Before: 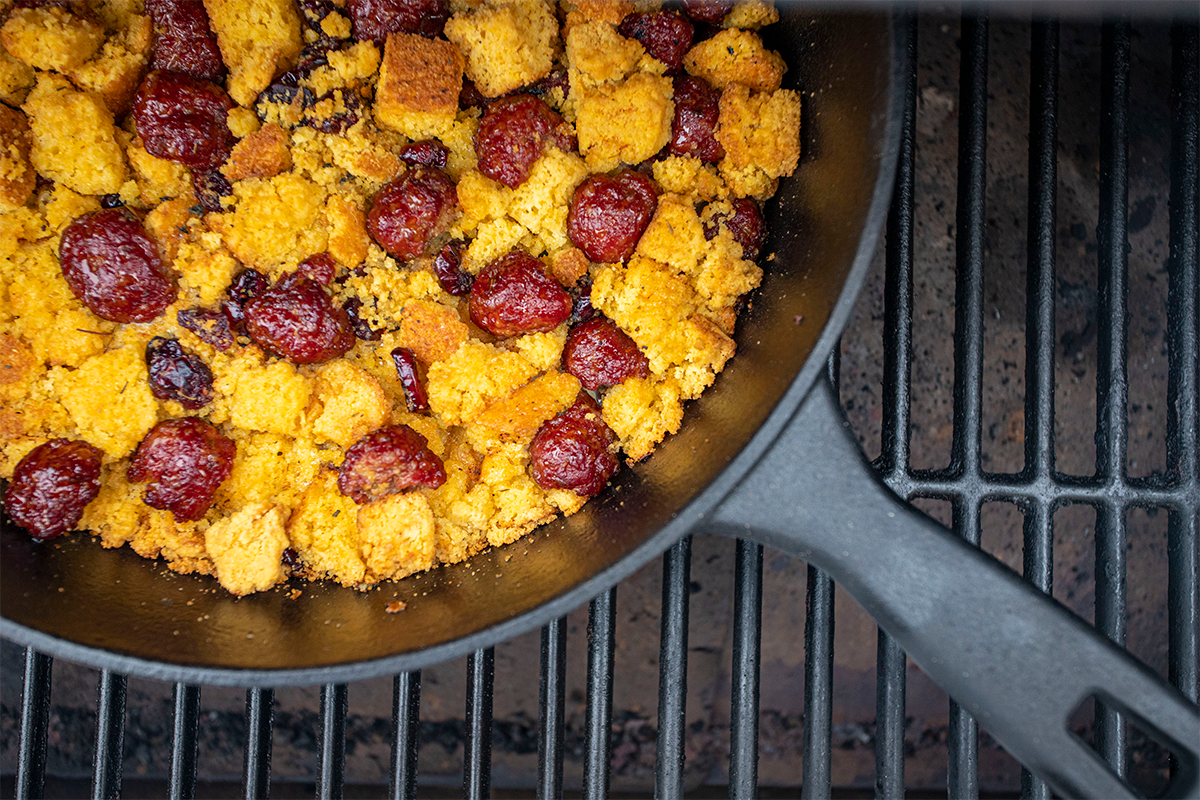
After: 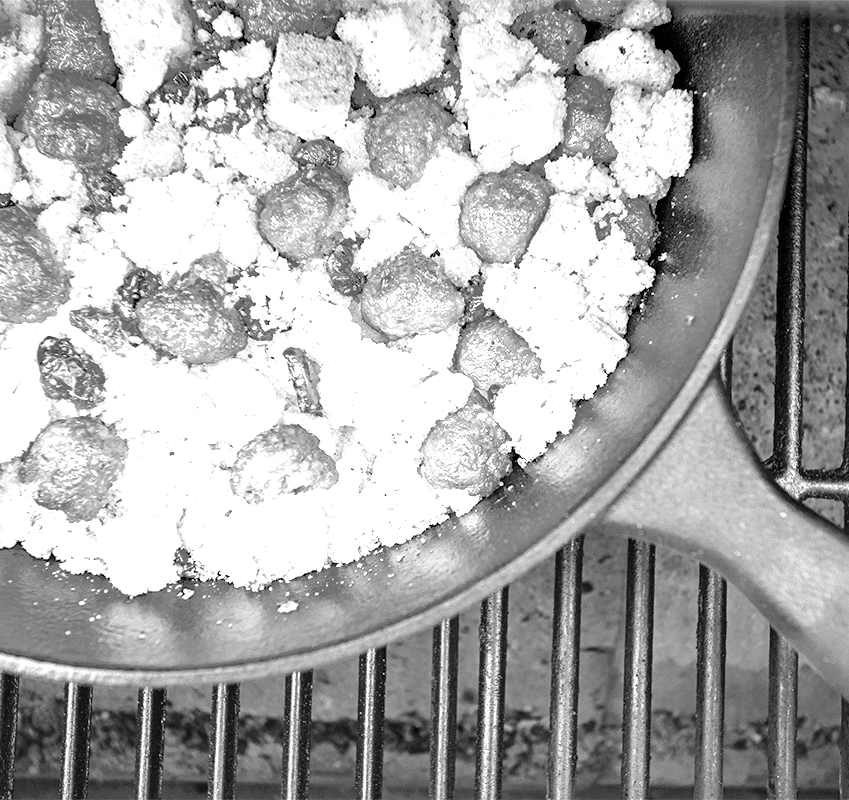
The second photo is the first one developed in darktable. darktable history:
graduated density: on, module defaults
crop and rotate: left 9.061%, right 20.142%
monochrome: a 26.22, b 42.67, size 0.8
white balance: red 8, blue 8
